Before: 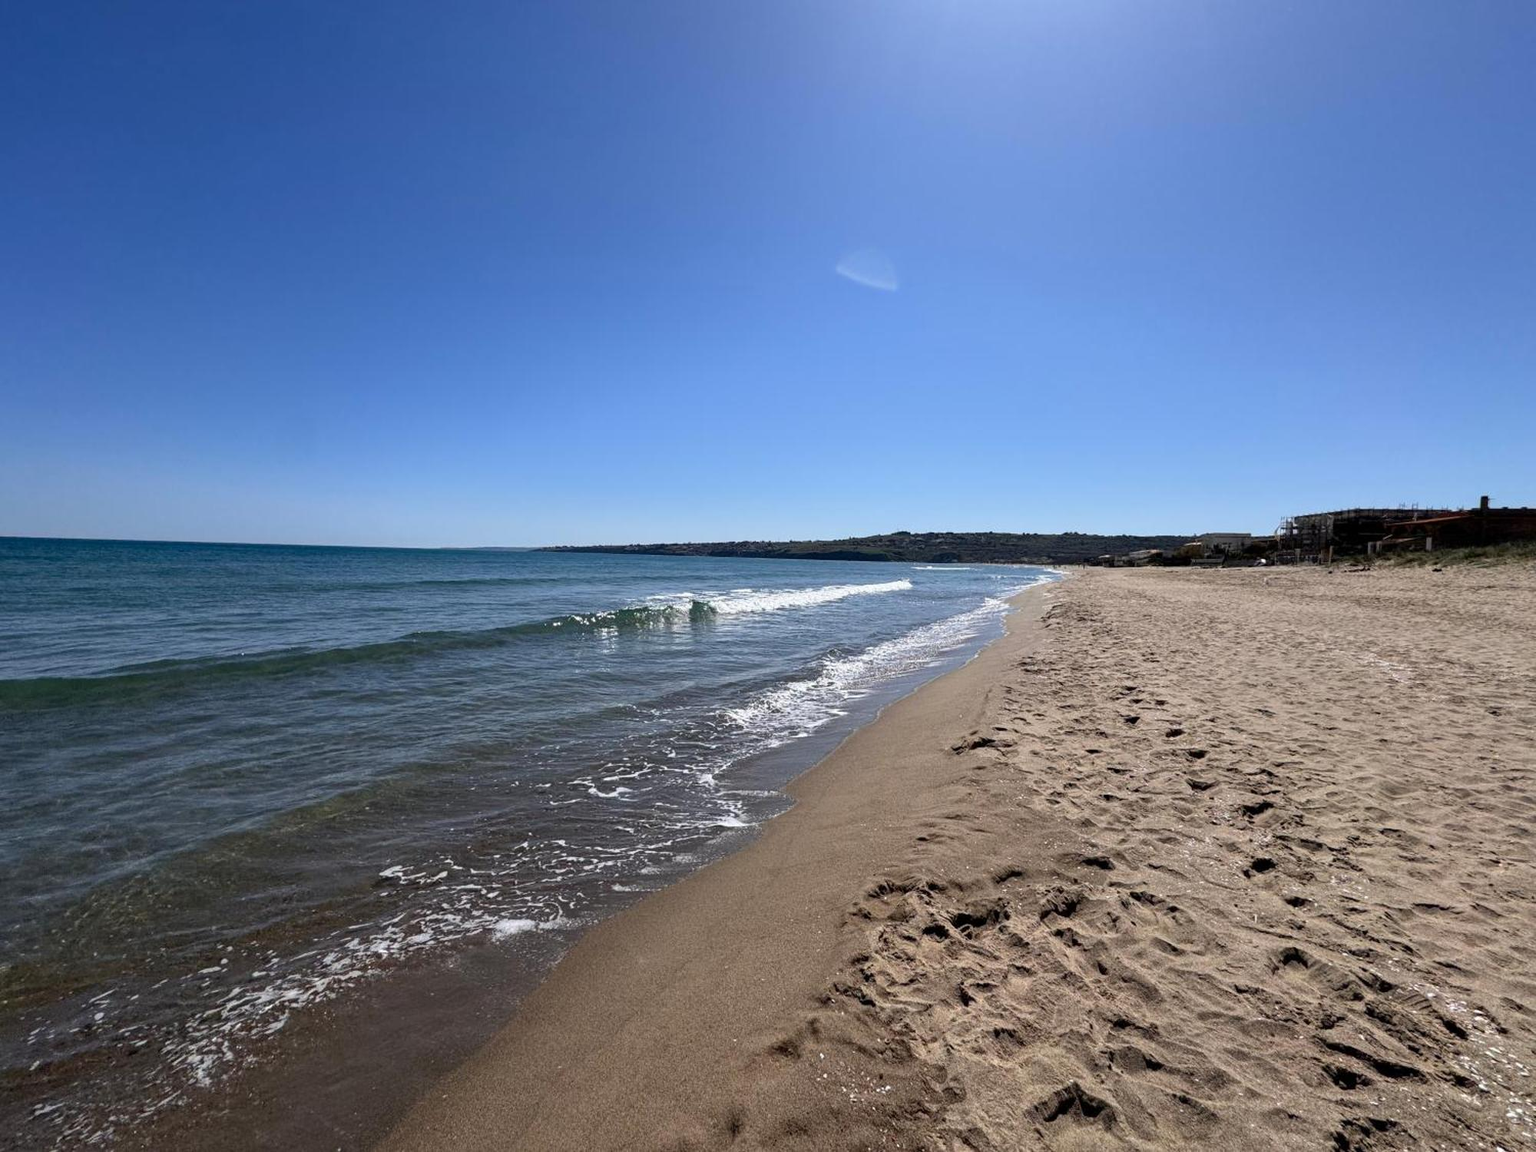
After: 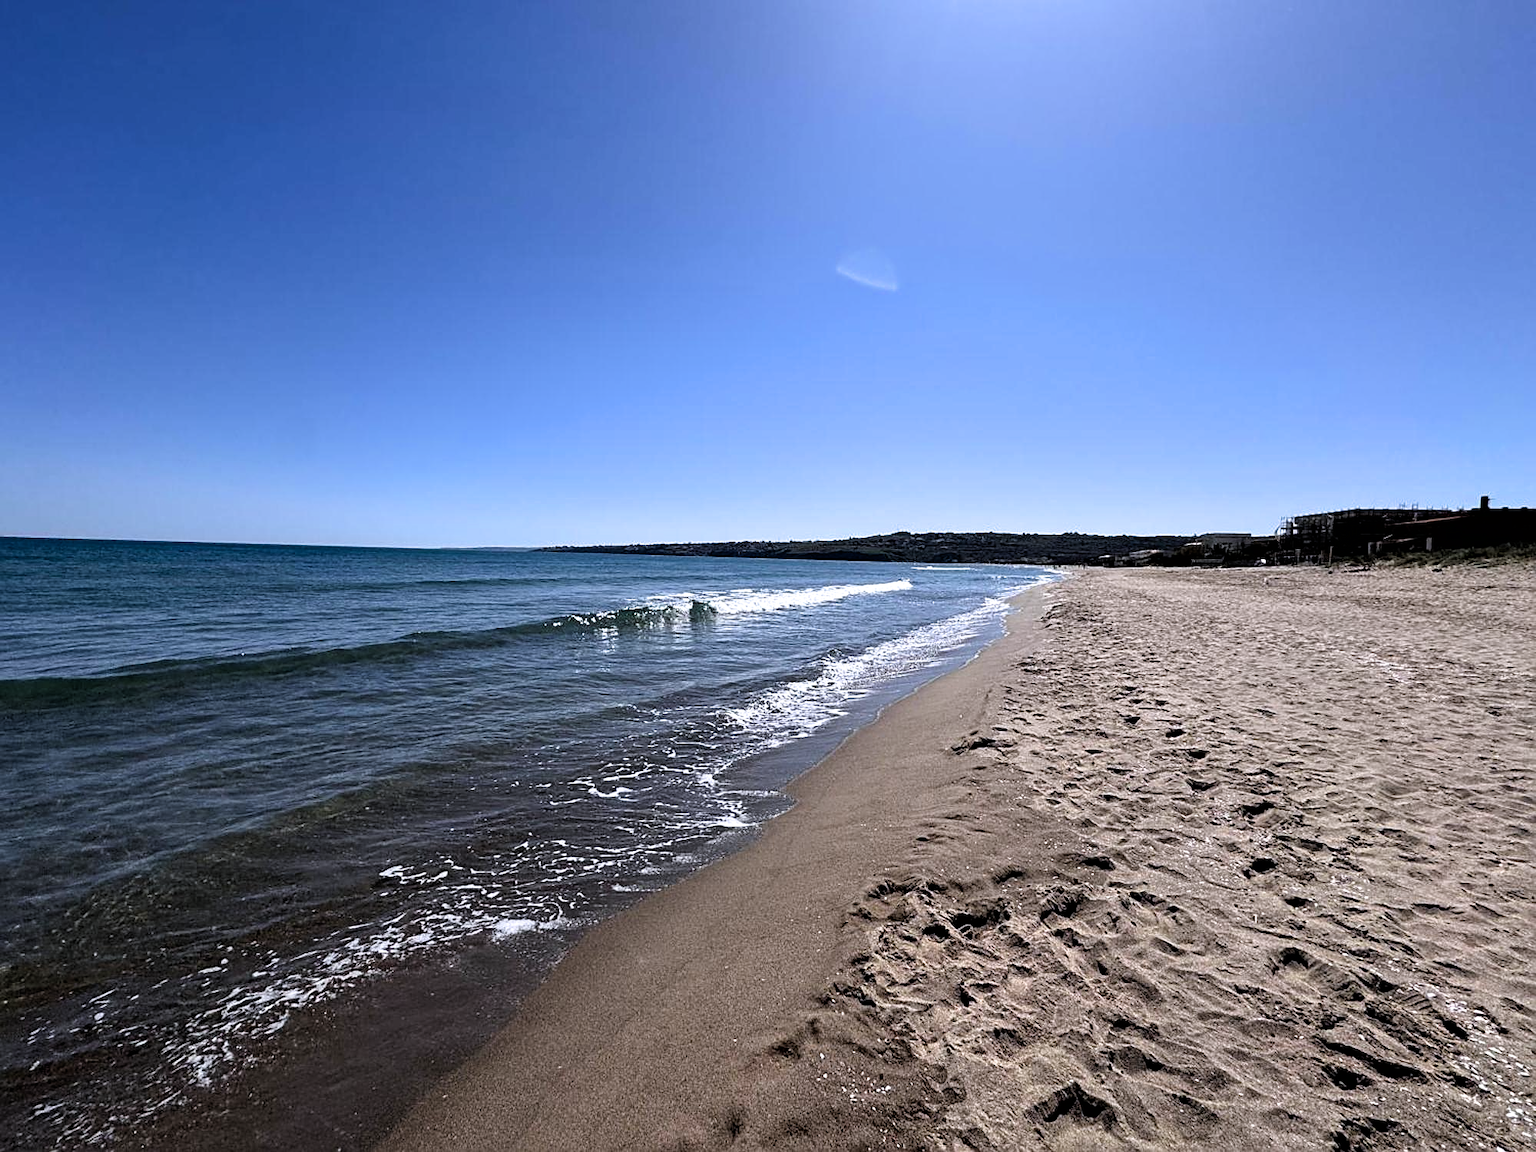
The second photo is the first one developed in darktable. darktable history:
color calibration: illuminant as shot in camera, x 0.358, y 0.373, temperature 4628.91 K
filmic rgb: black relative exposure -8.3 EV, white relative exposure 2.2 EV, target white luminance 99.97%, hardness 7.1, latitude 75.25%, contrast 1.315, highlights saturation mix -2.36%, shadows ↔ highlights balance 29.94%
sharpen: on, module defaults
